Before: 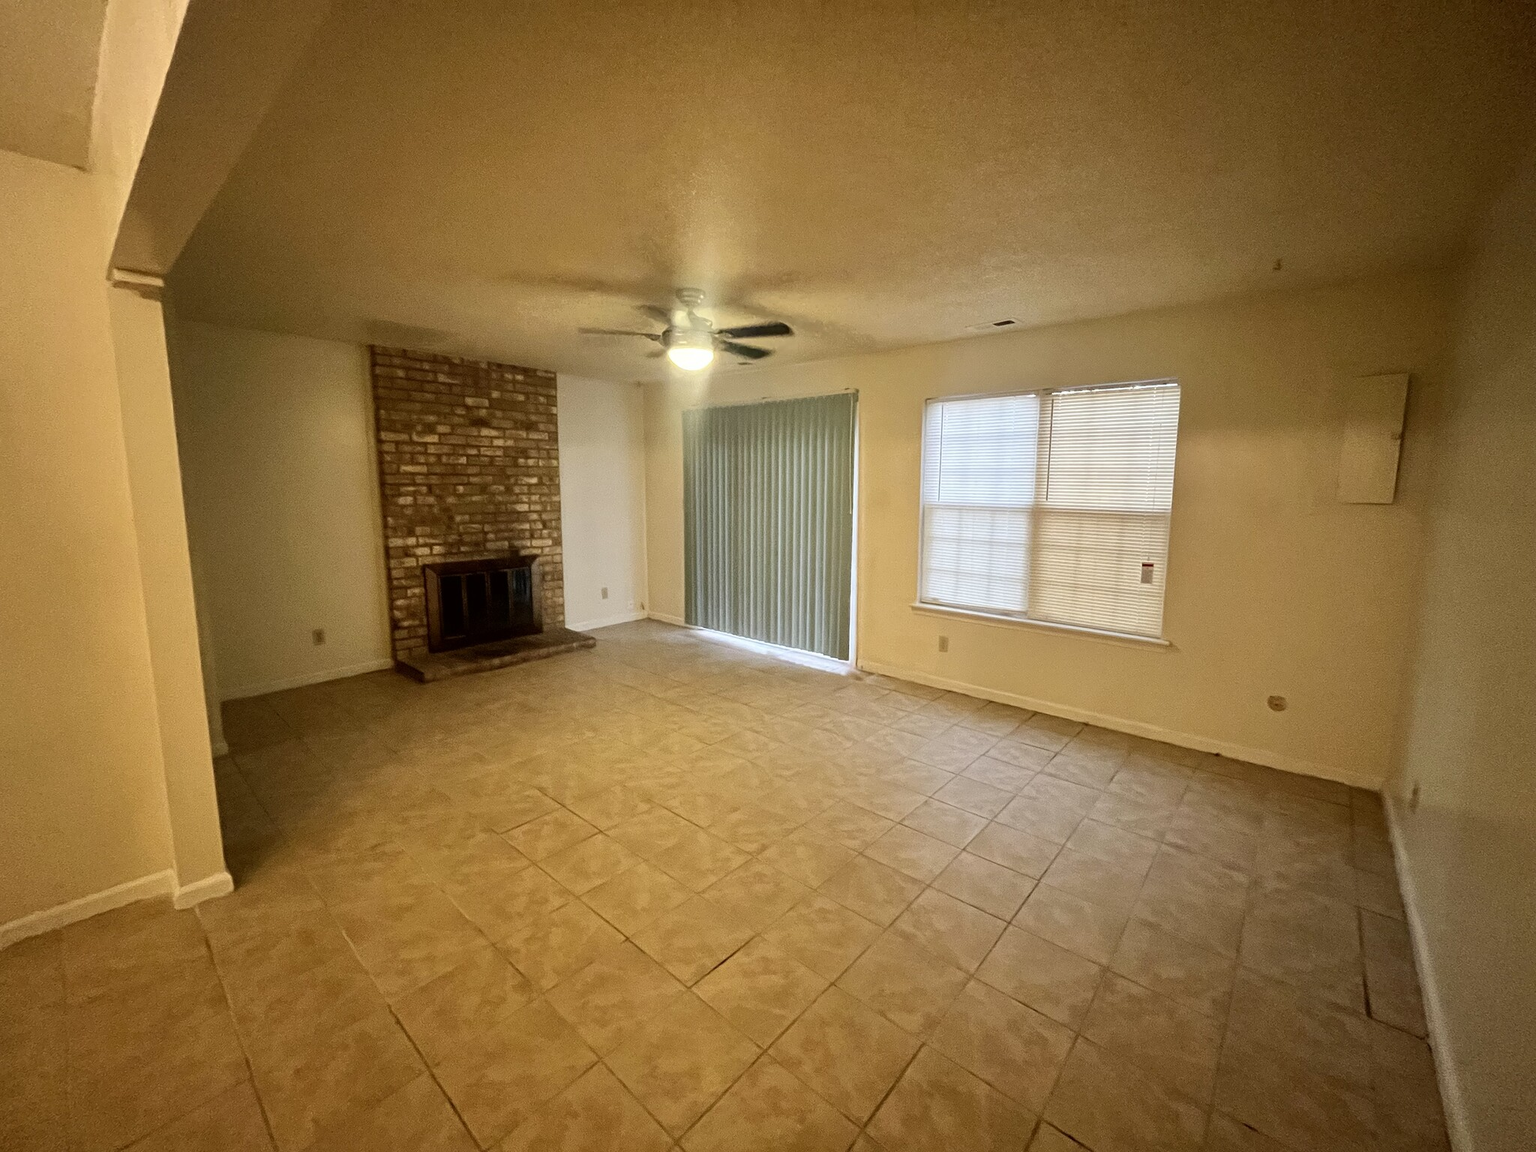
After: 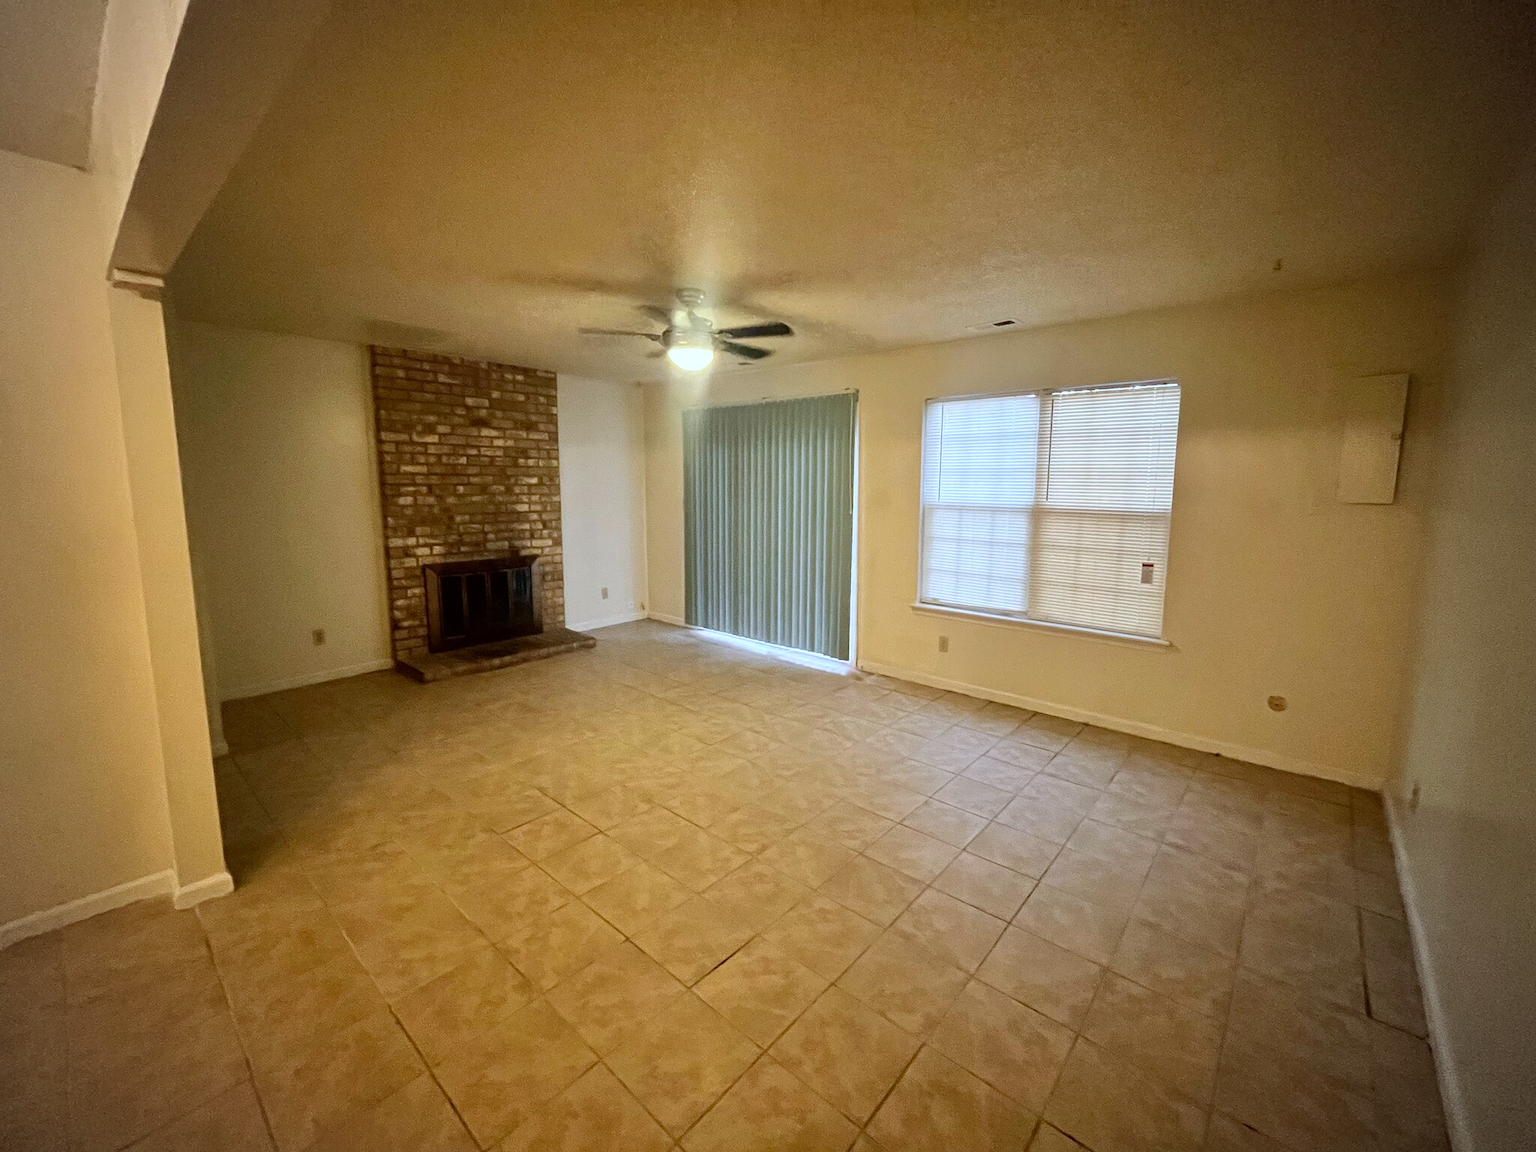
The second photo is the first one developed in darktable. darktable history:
vignetting: fall-off radius 60.65%
color calibration: x 0.372, y 0.386, temperature 4283.97 K
